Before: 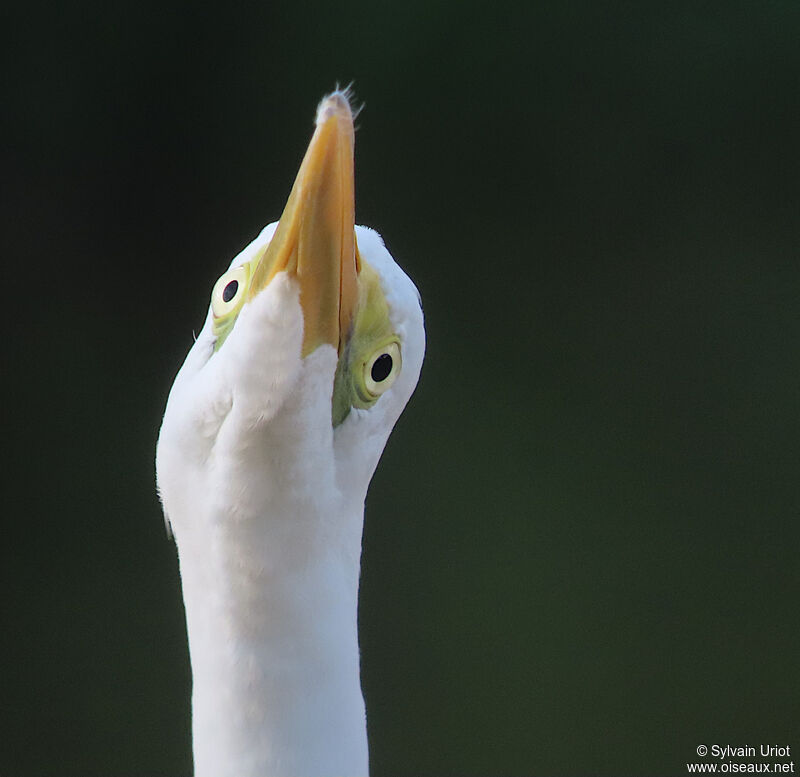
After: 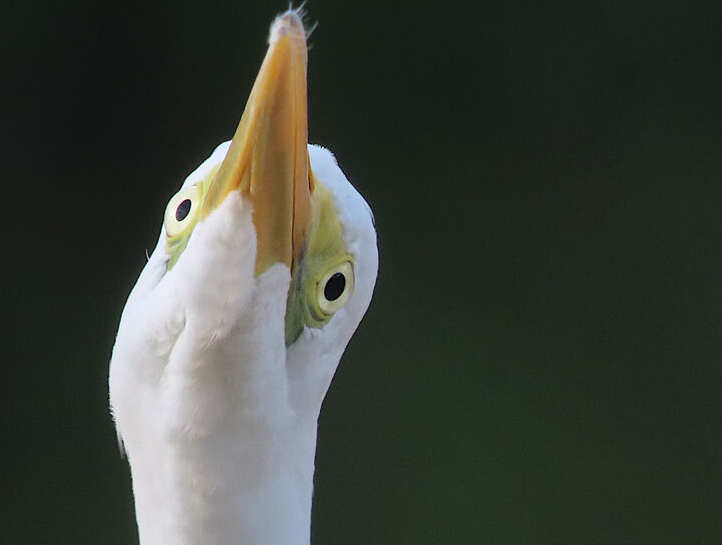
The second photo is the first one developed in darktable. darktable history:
crop: left 5.984%, top 10.47%, right 3.675%, bottom 19.371%
